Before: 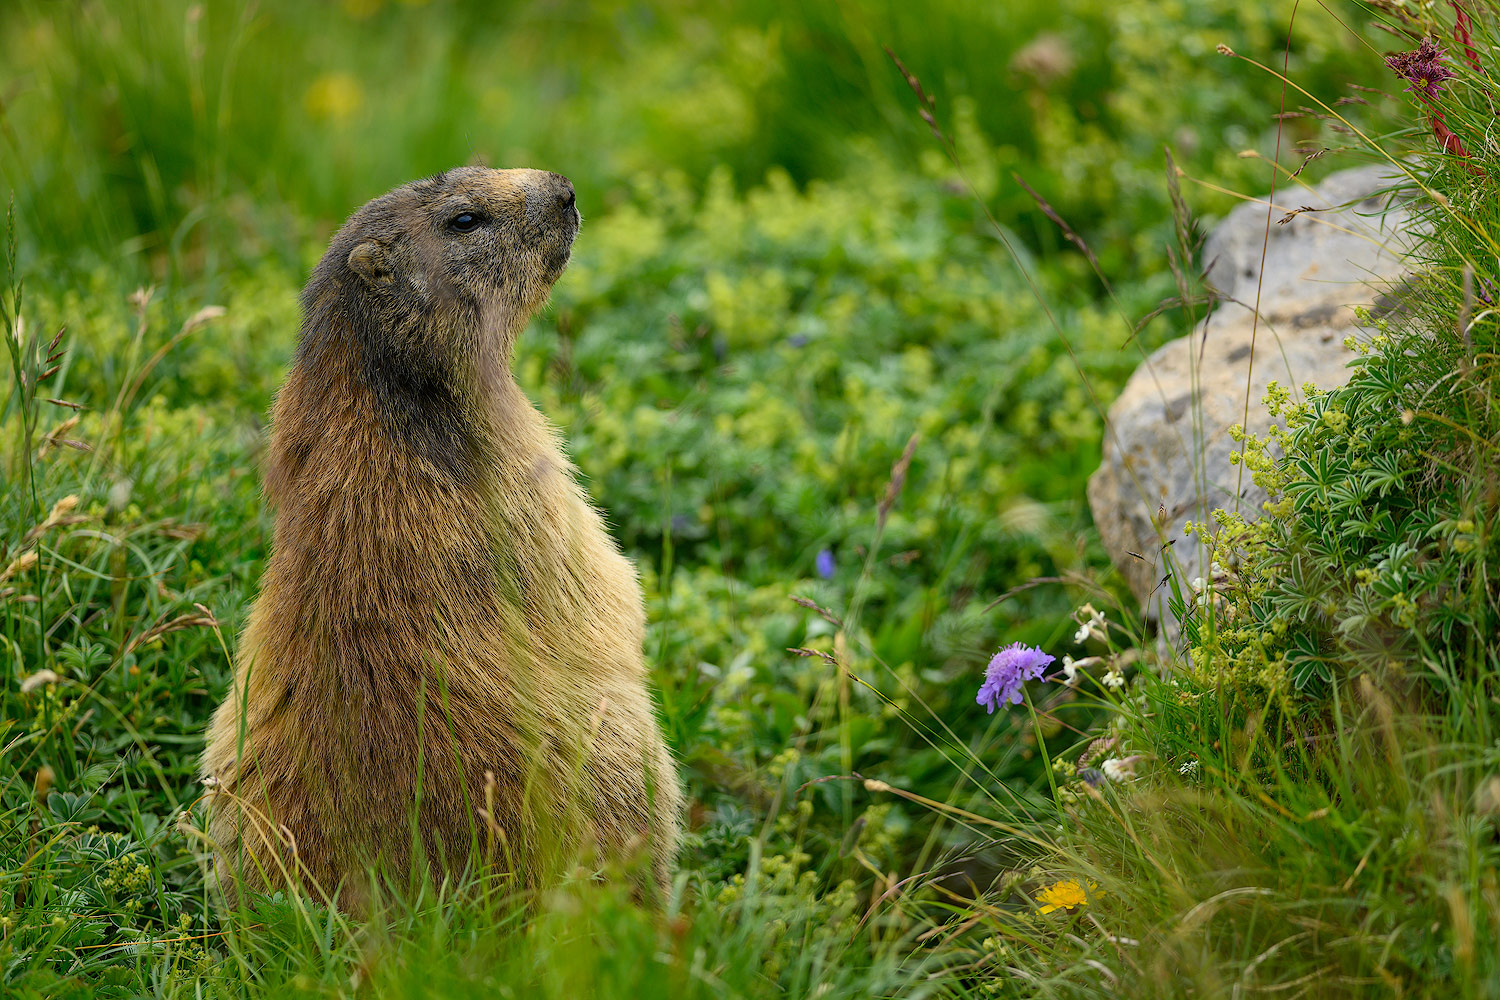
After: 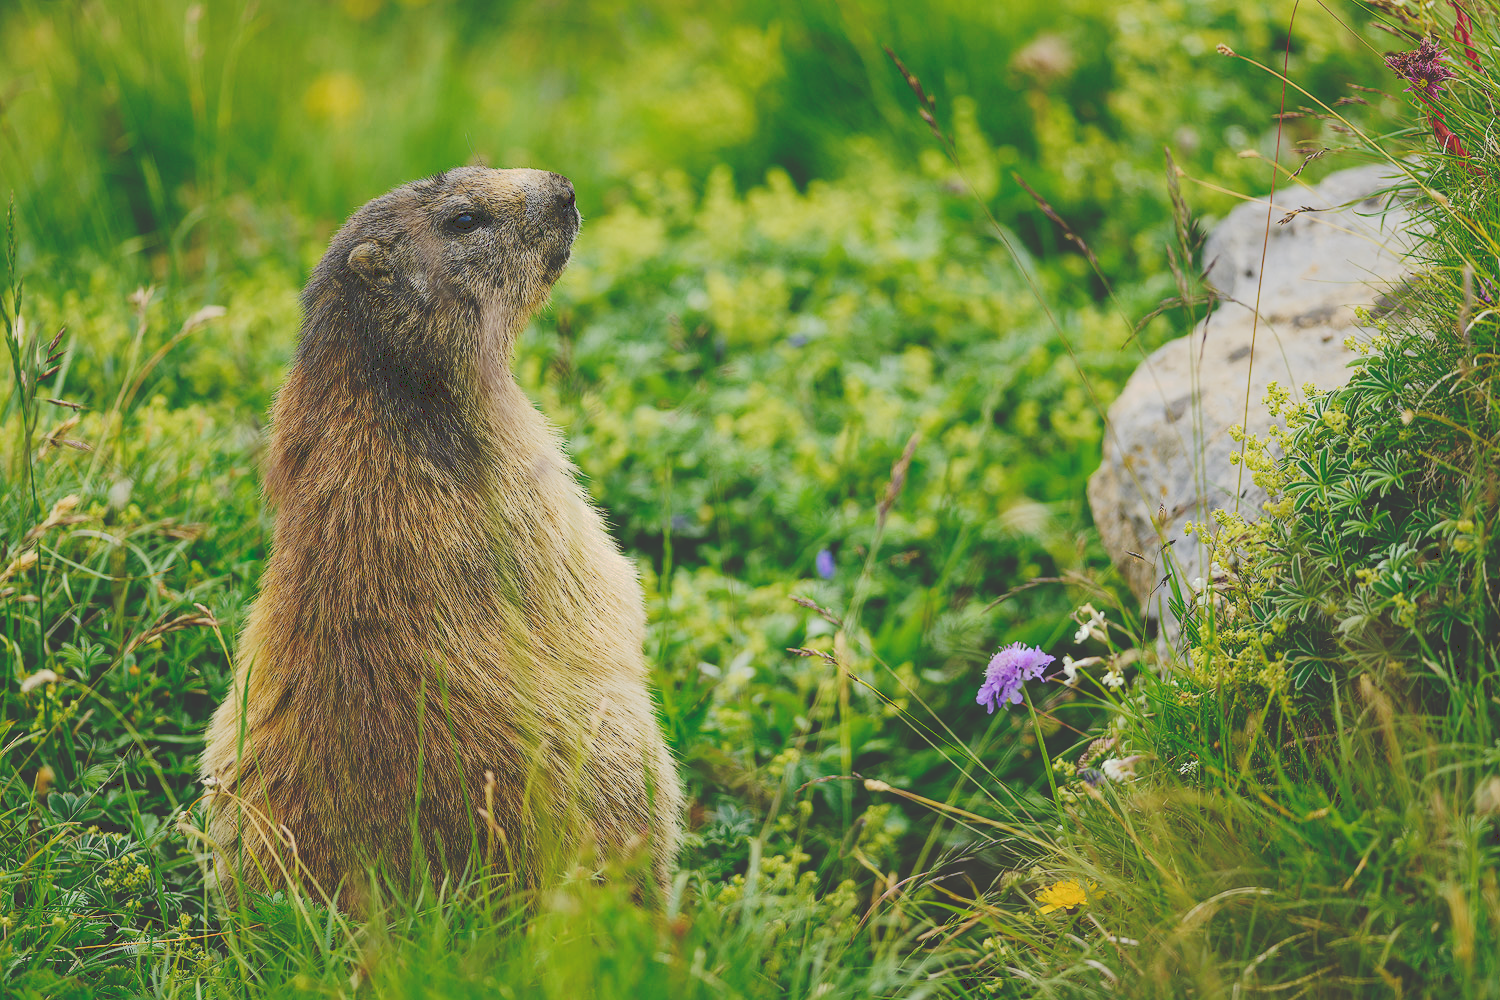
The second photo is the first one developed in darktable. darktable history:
tone curve: curves: ch0 [(0, 0) (0.003, 0.232) (0.011, 0.232) (0.025, 0.232) (0.044, 0.233) (0.069, 0.234) (0.1, 0.237) (0.136, 0.247) (0.177, 0.258) (0.224, 0.283) (0.277, 0.332) (0.335, 0.401) (0.399, 0.483) (0.468, 0.56) (0.543, 0.637) (0.623, 0.706) (0.709, 0.764) (0.801, 0.816) (0.898, 0.859) (1, 1)], preserve colors none
rotate and perspective: automatic cropping off
